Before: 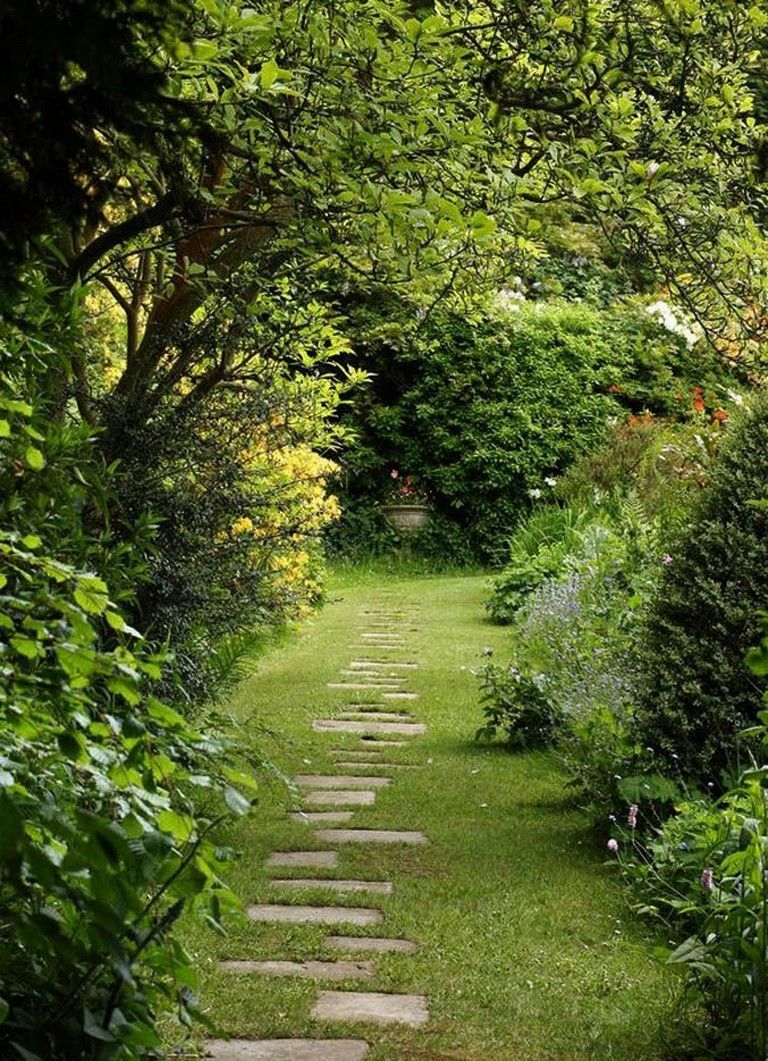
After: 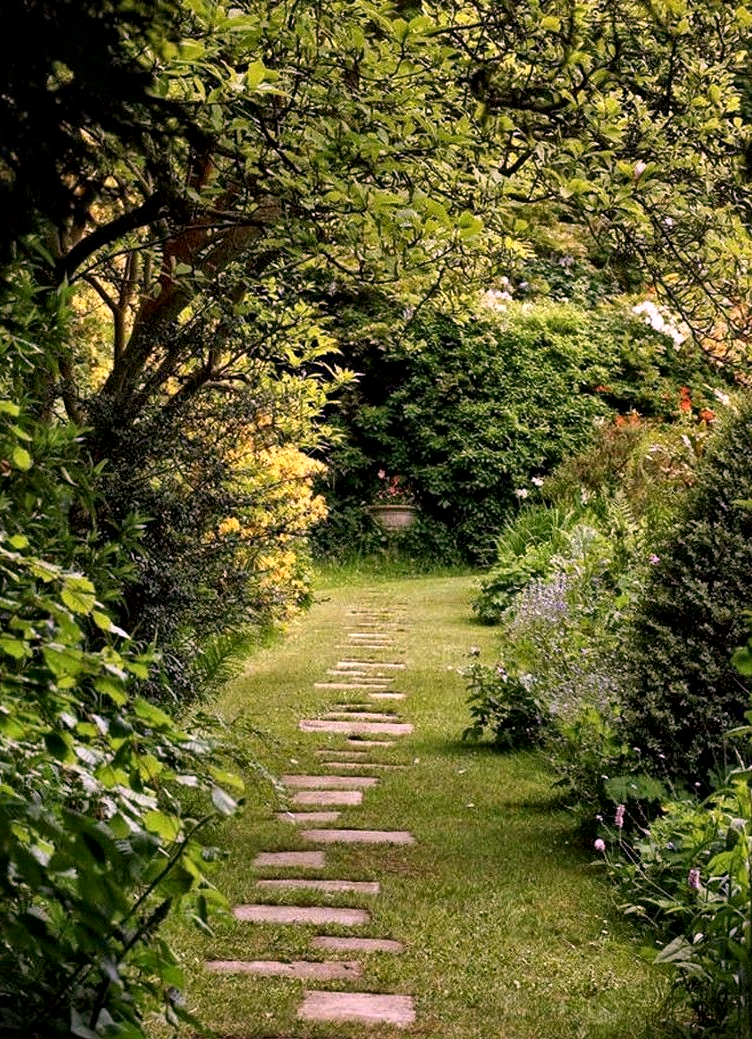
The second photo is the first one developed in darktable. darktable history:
exposure: black level correction 0.002, exposure -0.1 EV, compensate highlight preservation false
crop: left 1.743%, right 0.268%, bottom 2.011%
white balance: red 1.188, blue 1.11
local contrast: mode bilateral grid, contrast 20, coarseness 20, detail 150%, midtone range 0.2
